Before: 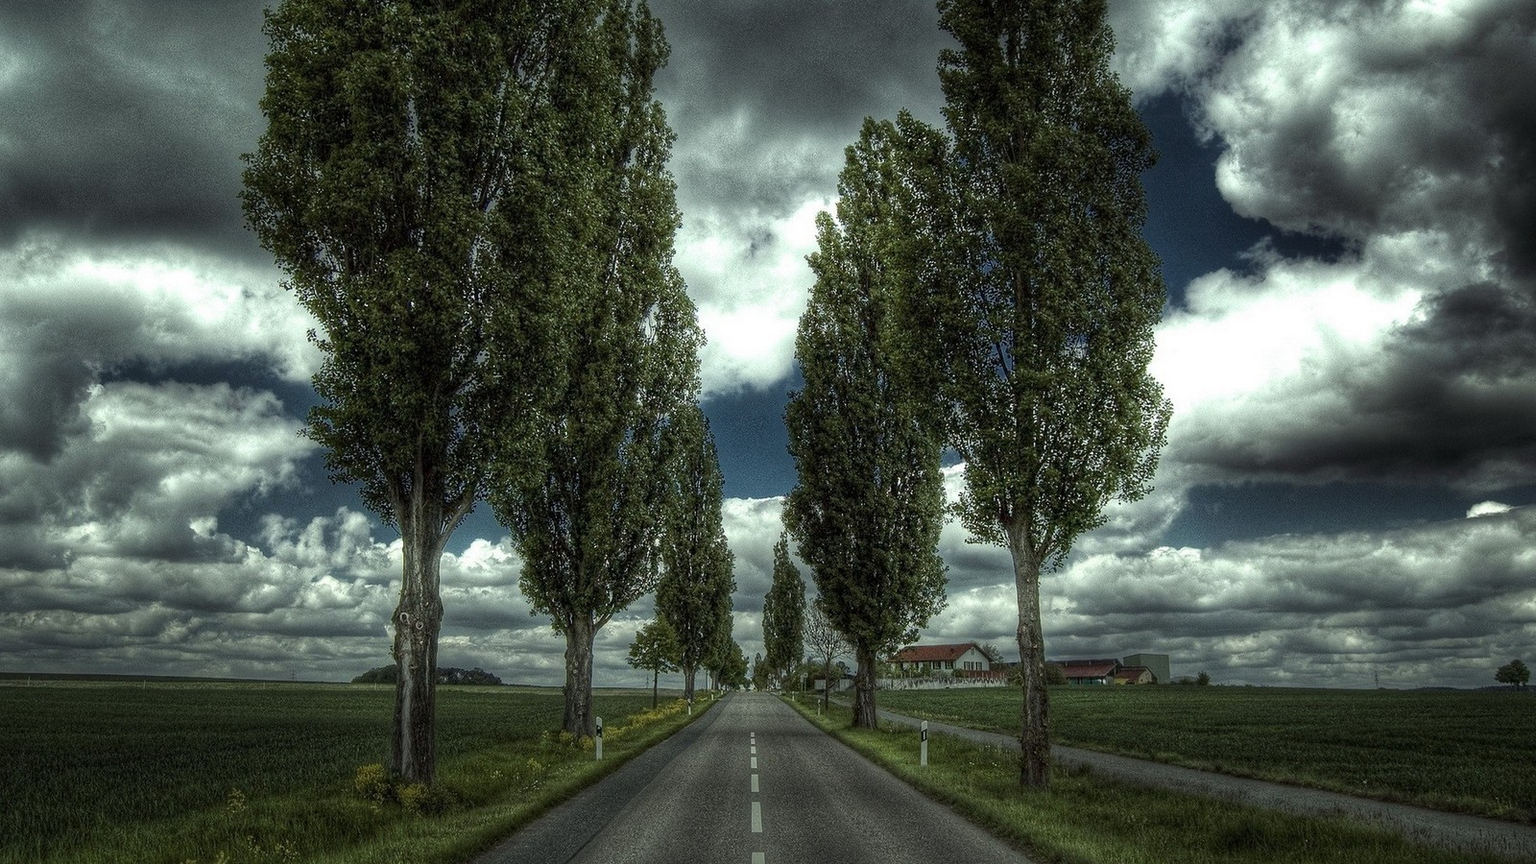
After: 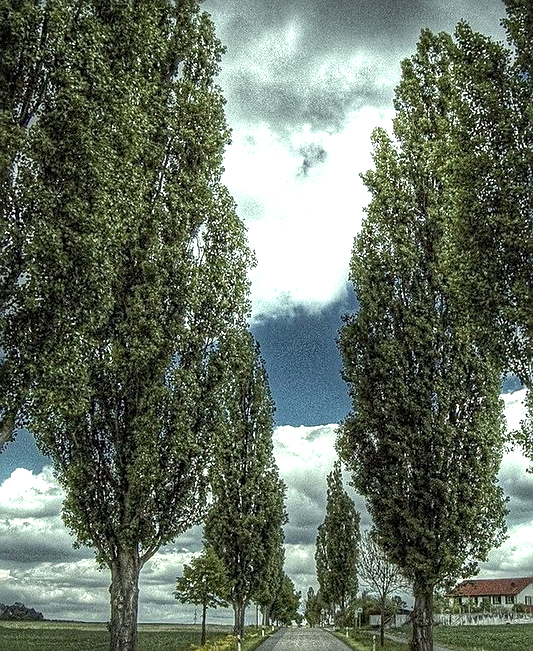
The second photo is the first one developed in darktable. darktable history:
tone equalizer: edges refinement/feathering 500, mask exposure compensation -1.57 EV, preserve details no
crop and rotate: left 29.96%, top 10.402%, right 36.701%, bottom 17.197%
sharpen: on, module defaults
exposure: black level correction 0, exposure 0.896 EV, compensate highlight preservation false
local contrast: on, module defaults
